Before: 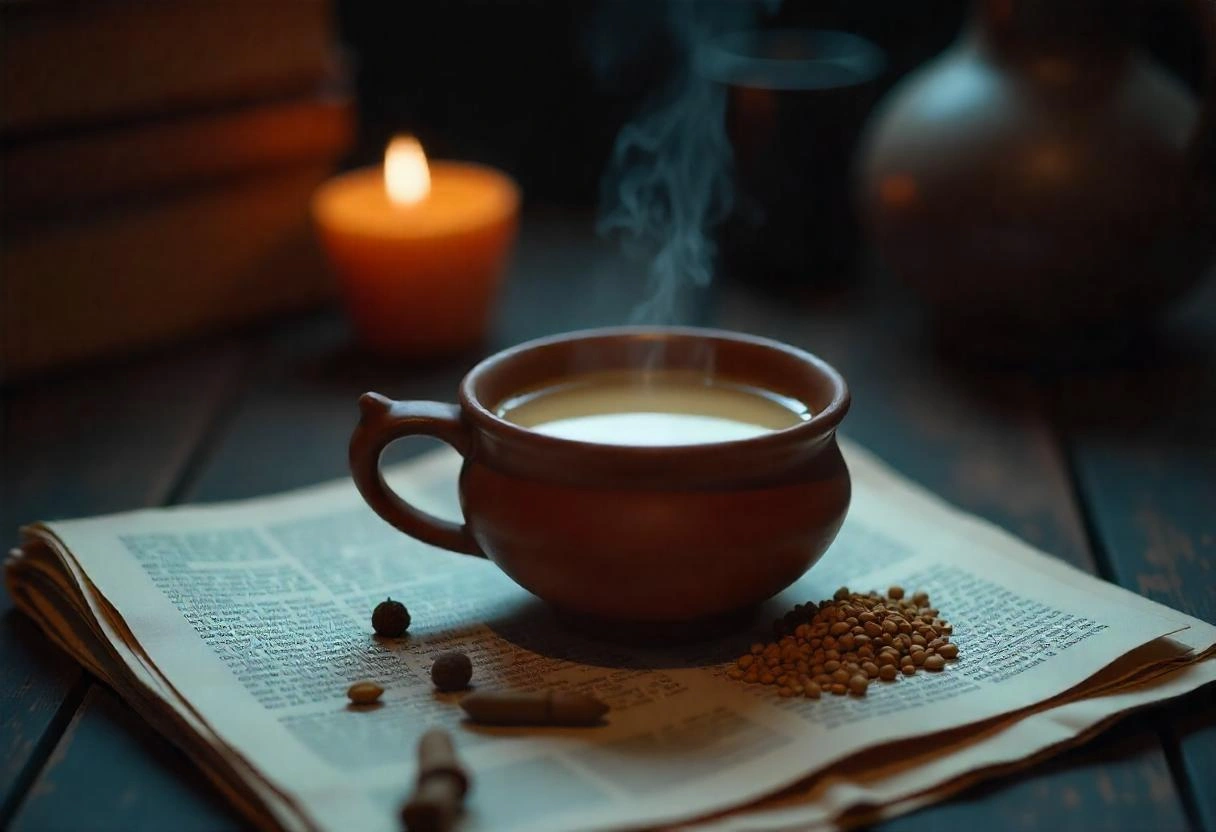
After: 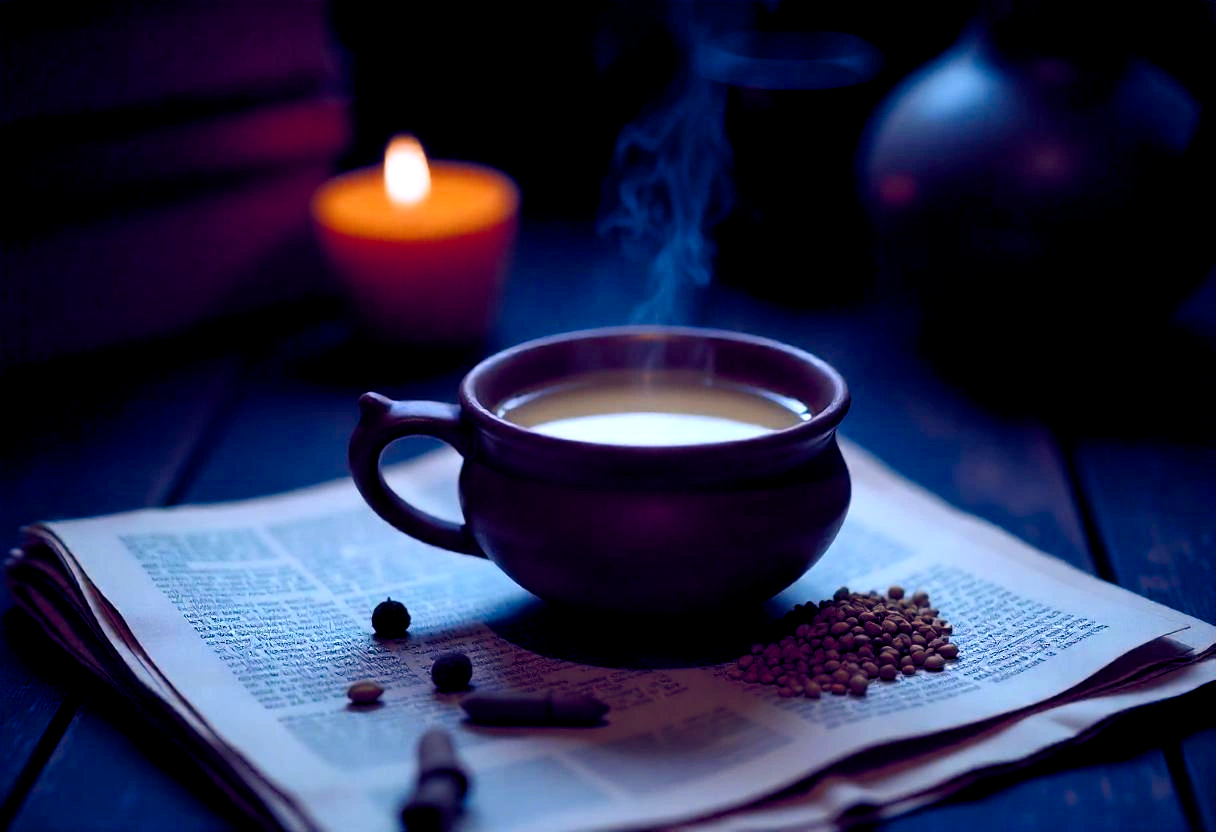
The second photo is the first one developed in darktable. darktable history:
color balance rgb: shadows lift › luminance -41.13%, shadows lift › chroma 14.13%, shadows lift › hue 260°, power › luminance -3.76%, power › chroma 0.56%, power › hue 40.37°, highlights gain › luminance 16.81%, highlights gain › chroma 2.94%, highlights gain › hue 260°, global offset › luminance -0.29%, global offset › chroma 0.31%, global offset › hue 260°, perceptual saturation grading › global saturation 20%, perceptual saturation grading › highlights -13.92%, perceptual saturation grading › shadows 50%
white balance: red 1.042, blue 1.17
